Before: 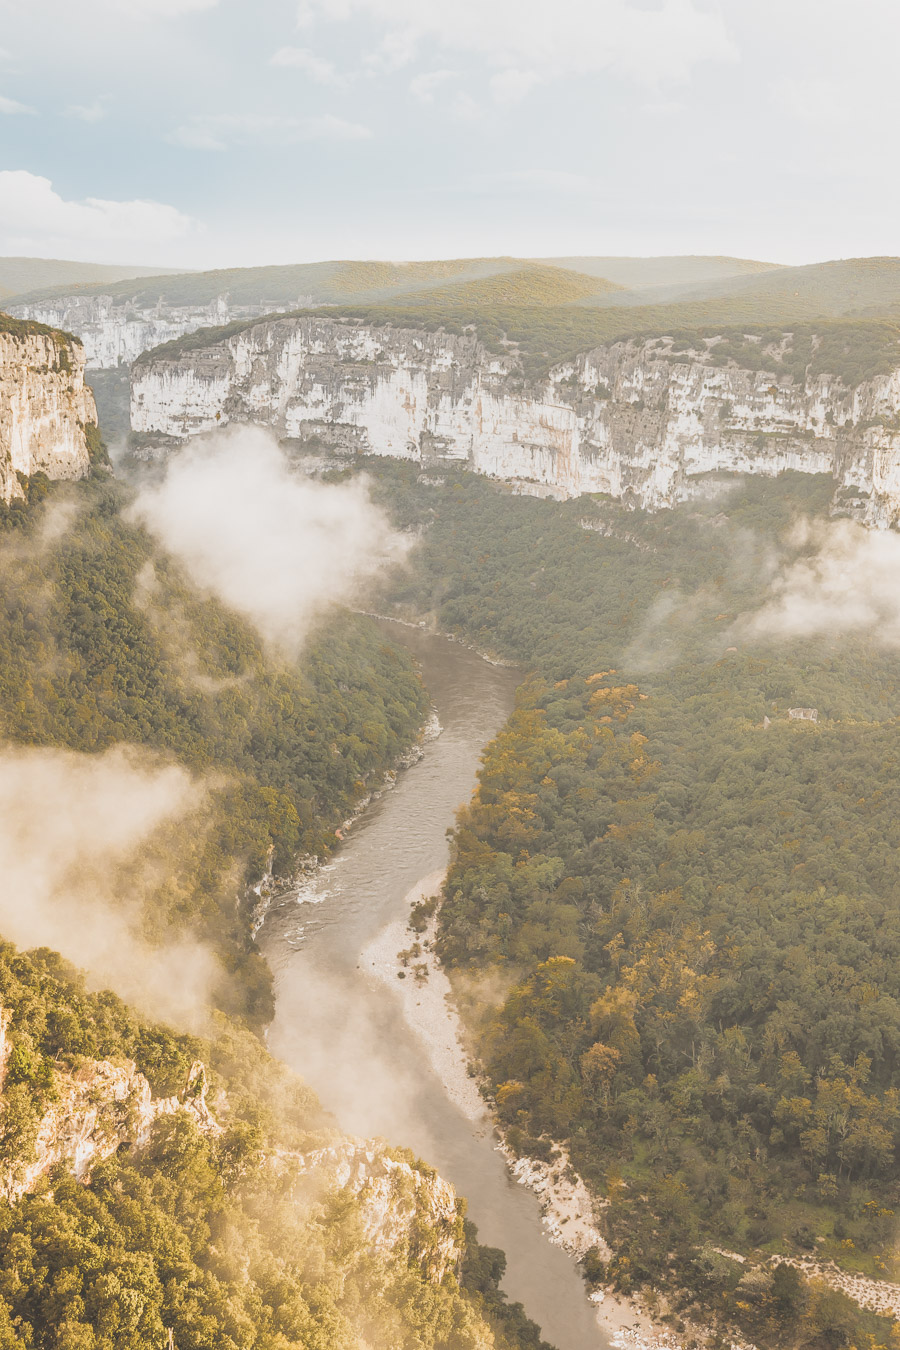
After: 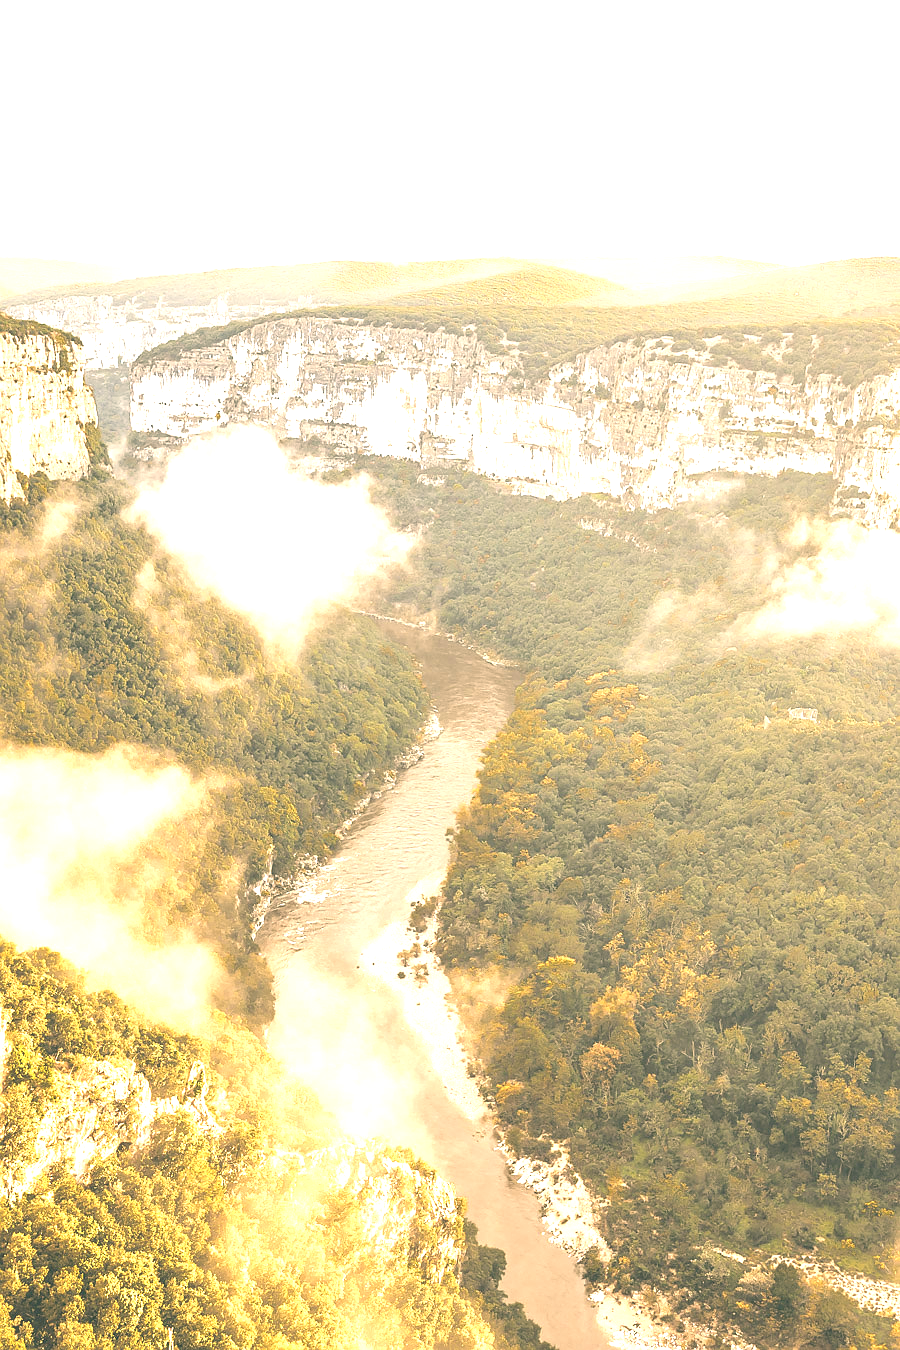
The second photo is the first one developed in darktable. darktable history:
exposure: black level correction 0.001, exposure 1.129 EV, compensate exposure bias true, compensate highlight preservation false
color balance: lift [1.005, 0.99, 1.007, 1.01], gamma [1, 0.979, 1.011, 1.021], gain [0.923, 1.098, 1.025, 0.902], input saturation 90.45%, contrast 7.73%, output saturation 105.91%
haze removal: compatibility mode true, adaptive false
sharpen: radius 1
